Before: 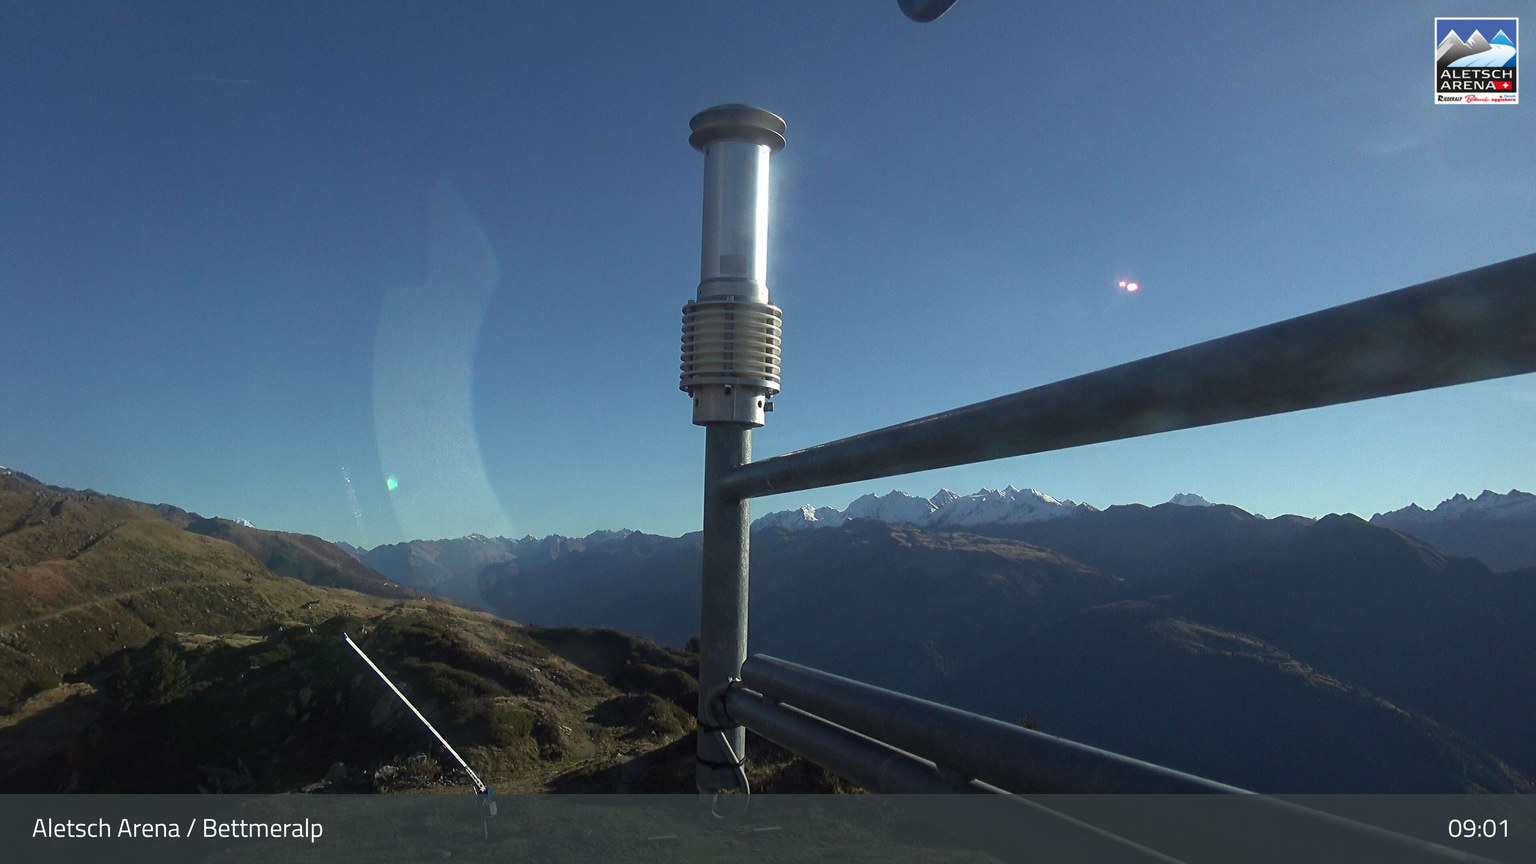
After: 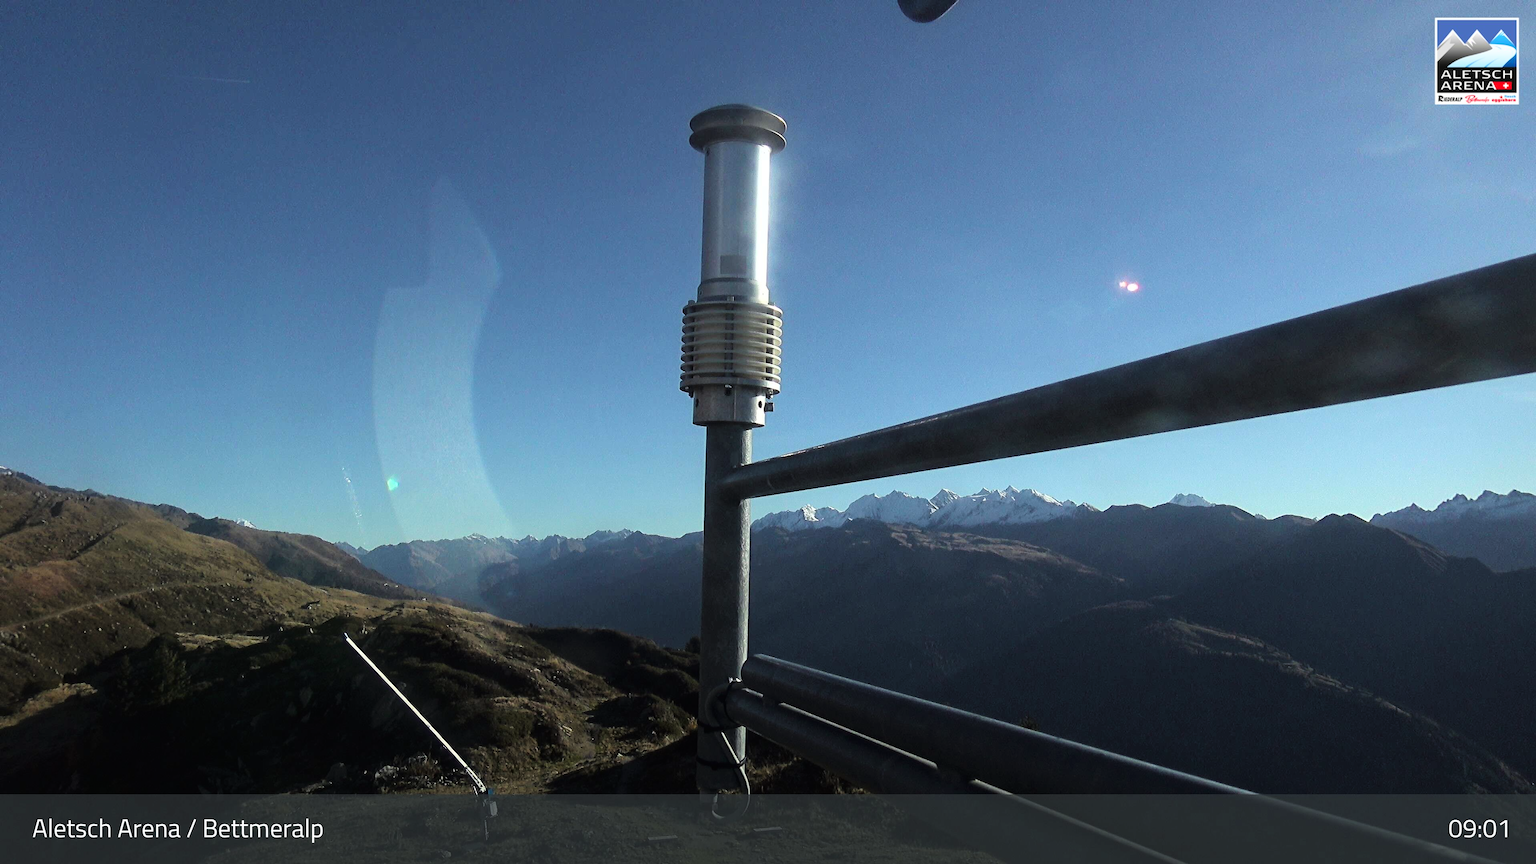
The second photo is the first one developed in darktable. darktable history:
tone curve: curves: ch0 [(0, 0) (0.003, 0.004) (0.011, 0.006) (0.025, 0.011) (0.044, 0.017) (0.069, 0.029) (0.1, 0.047) (0.136, 0.07) (0.177, 0.121) (0.224, 0.182) (0.277, 0.257) (0.335, 0.342) (0.399, 0.432) (0.468, 0.526) (0.543, 0.621) (0.623, 0.711) (0.709, 0.792) (0.801, 0.87) (0.898, 0.951) (1, 1)], color space Lab, linked channels, preserve colors none
